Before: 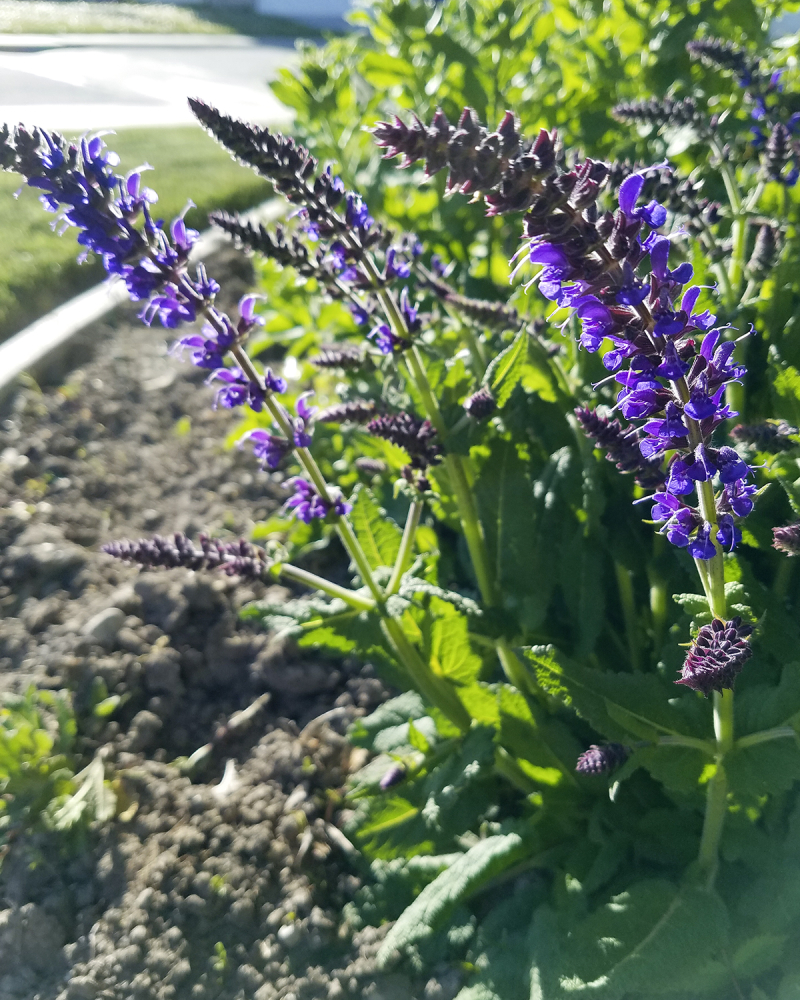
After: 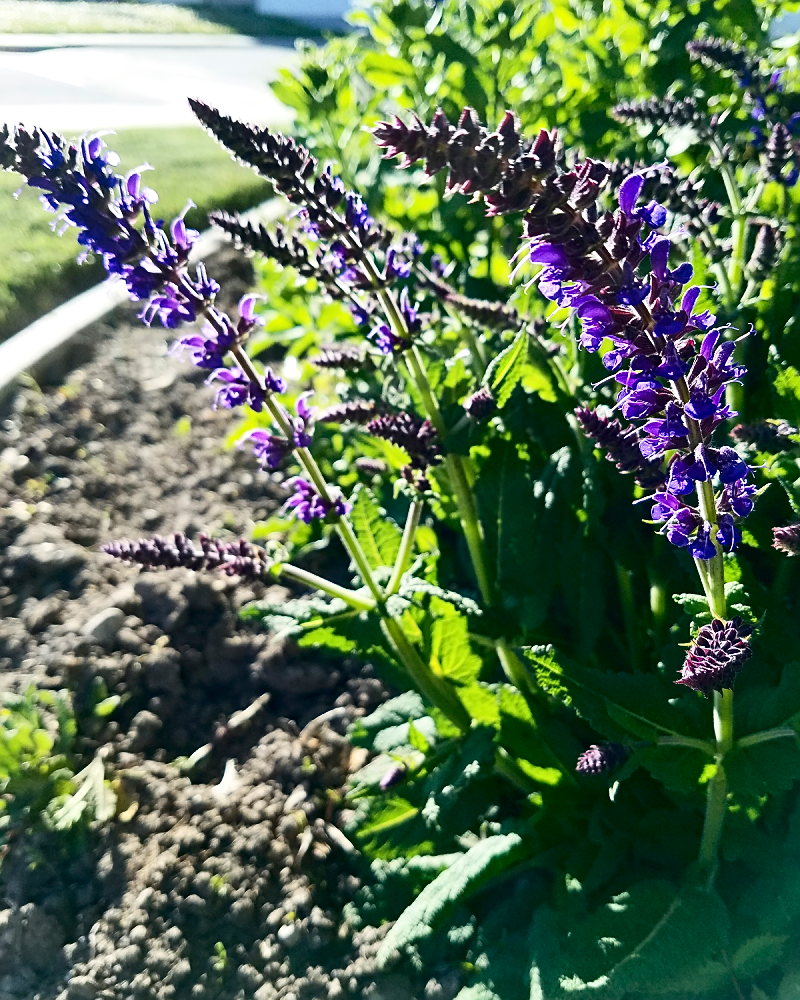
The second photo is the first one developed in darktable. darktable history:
sharpen: on, module defaults
contrast brightness saturation: contrast 0.281
